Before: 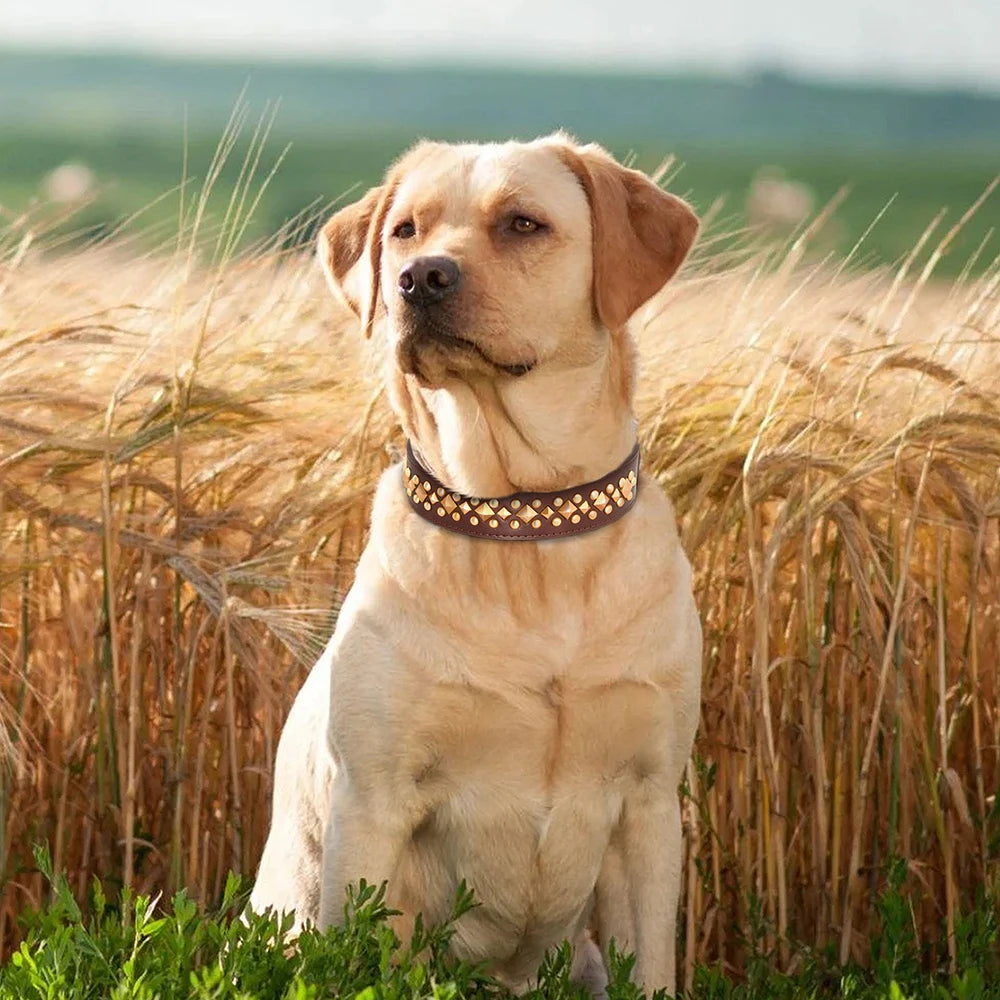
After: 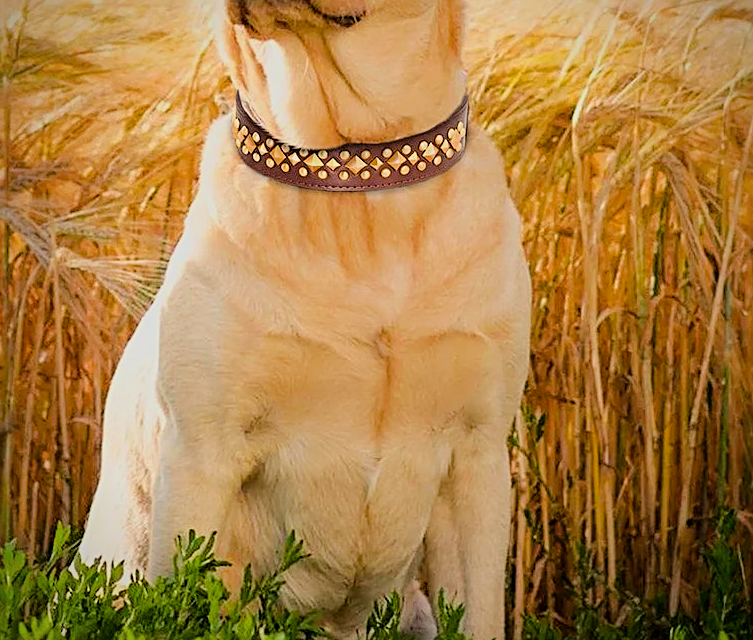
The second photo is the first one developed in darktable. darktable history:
sharpen: radius 2.535, amount 0.62
vignetting: saturation -0.02
tone equalizer: -8 EV -0.443 EV, -7 EV -0.364 EV, -6 EV -0.32 EV, -5 EV -0.213 EV, -3 EV 0.221 EV, -2 EV 0.308 EV, -1 EV 0.372 EV, +0 EV 0.401 EV, mask exposure compensation -0.502 EV
crop and rotate: left 17.175%, top 34.957%, right 7.452%, bottom 0.991%
color balance rgb: perceptual saturation grading › global saturation 24.938%, perceptual brilliance grading › mid-tones 9.928%, perceptual brilliance grading › shadows 15.134%, global vibrance 6.13%
filmic rgb: black relative exposure -7.37 EV, white relative exposure 5.06 EV, threshold 2.98 EV, hardness 3.19, color science v6 (2022), enable highlight reconstruction true
